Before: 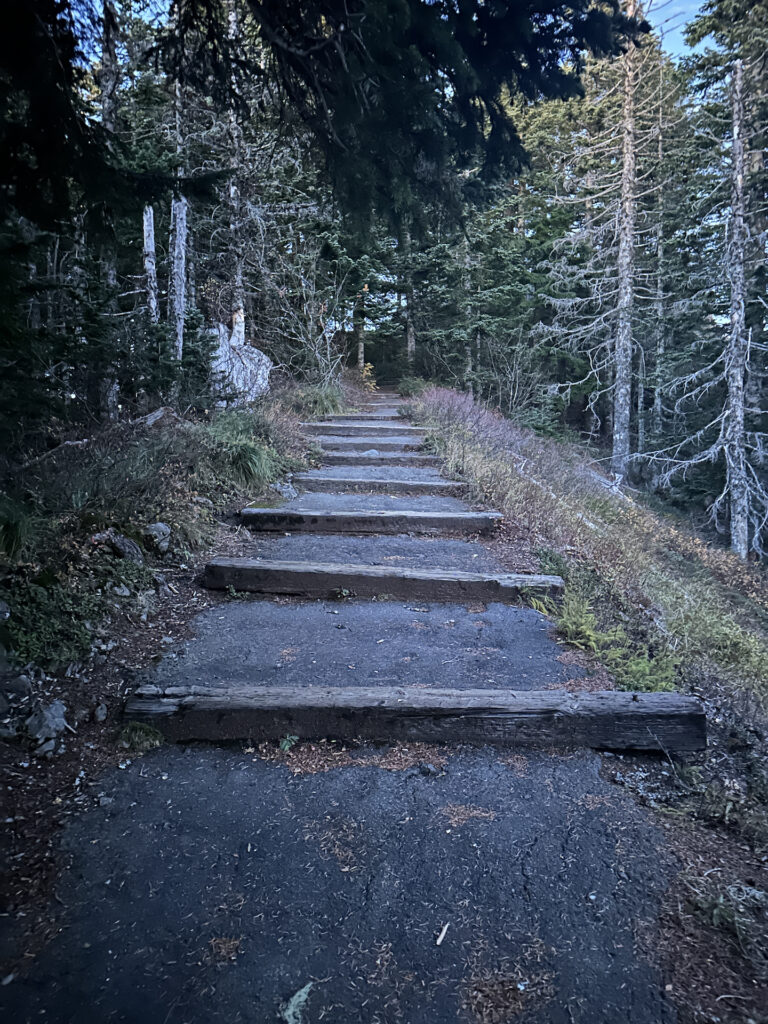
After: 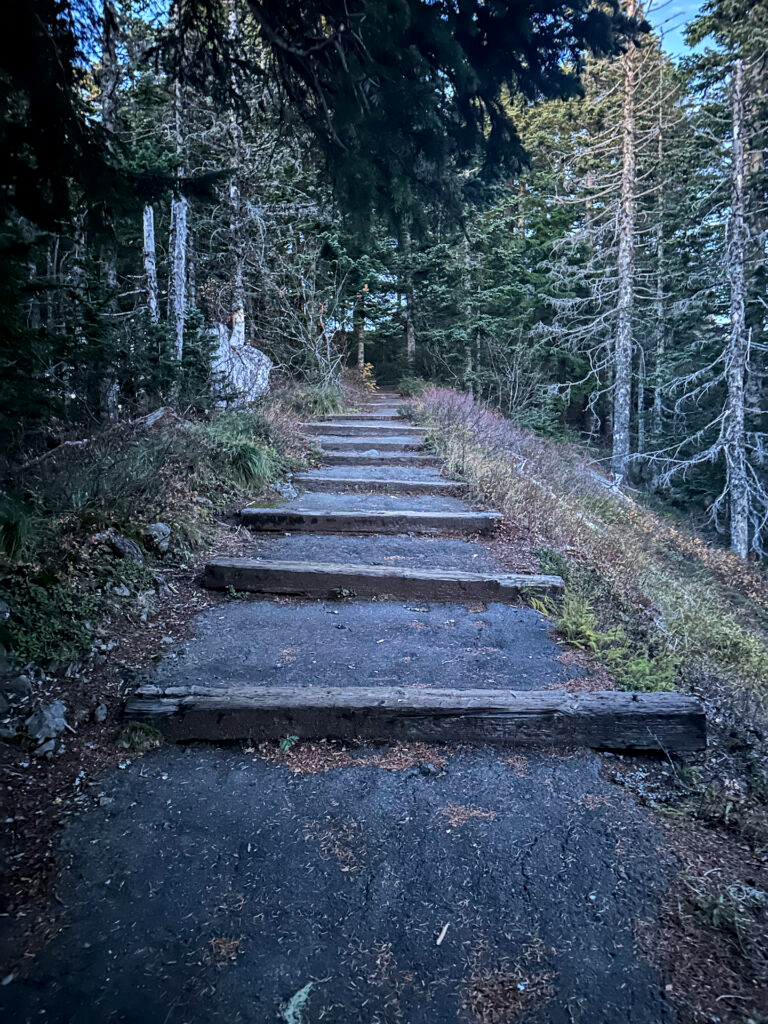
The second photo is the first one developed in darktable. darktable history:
local contrast: on, module defaults
color balance rgb: perceptual saturation grading › global saturation 10%
